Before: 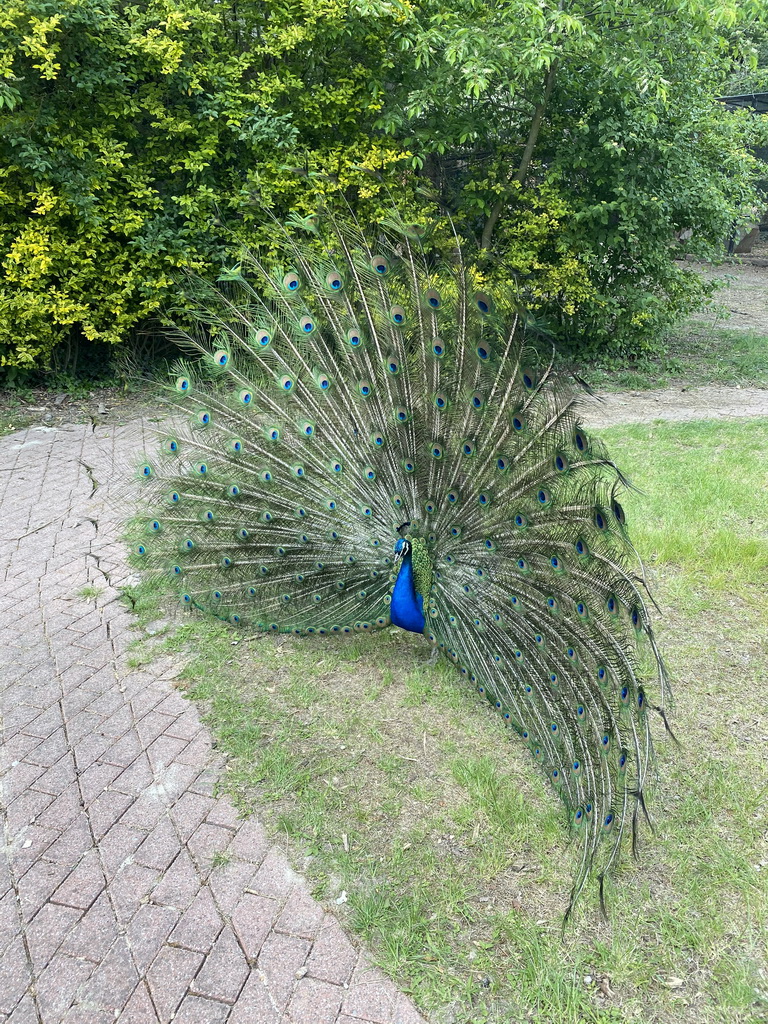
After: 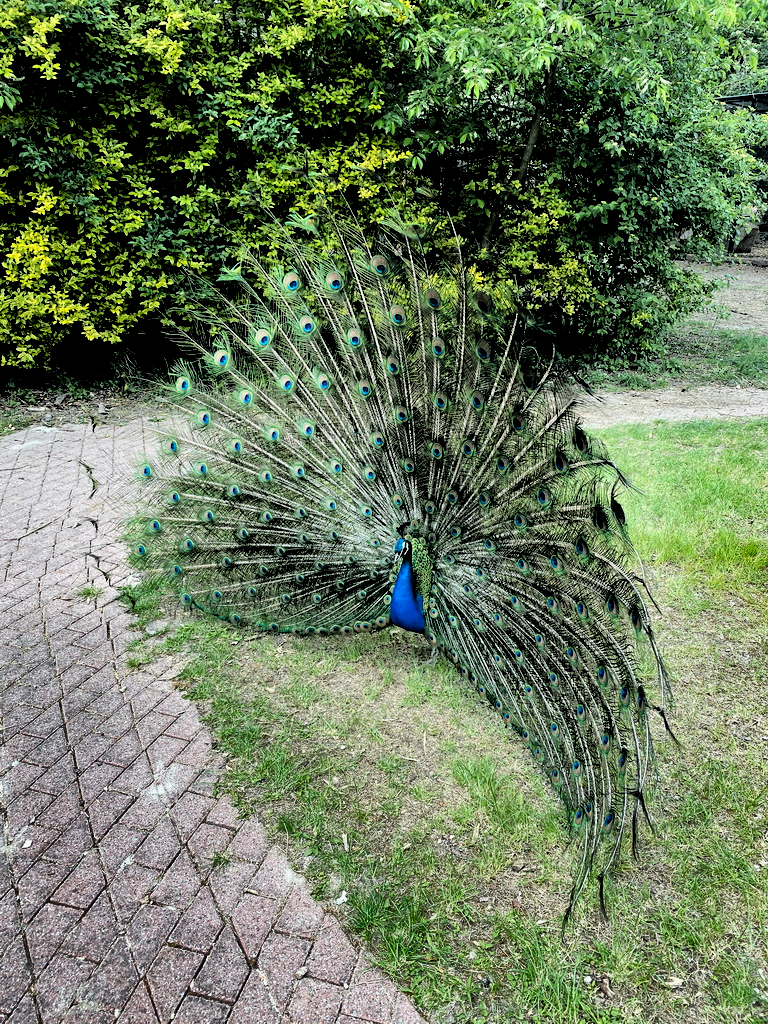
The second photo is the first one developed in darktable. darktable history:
filmic rgb: middle gray luminance 13.76%, black relative exposure -1.92 EV, white relative exposure 3.11 EV, target black luminance 0%, hardness 1.81, latitude 59.37%, contrast 1.732, highlights saturation mix 3.95%, shadows ↔ highlights balance -37.31%
shadows and highlights: shadows 20.79, highlights -81.76, soften with gaussian
